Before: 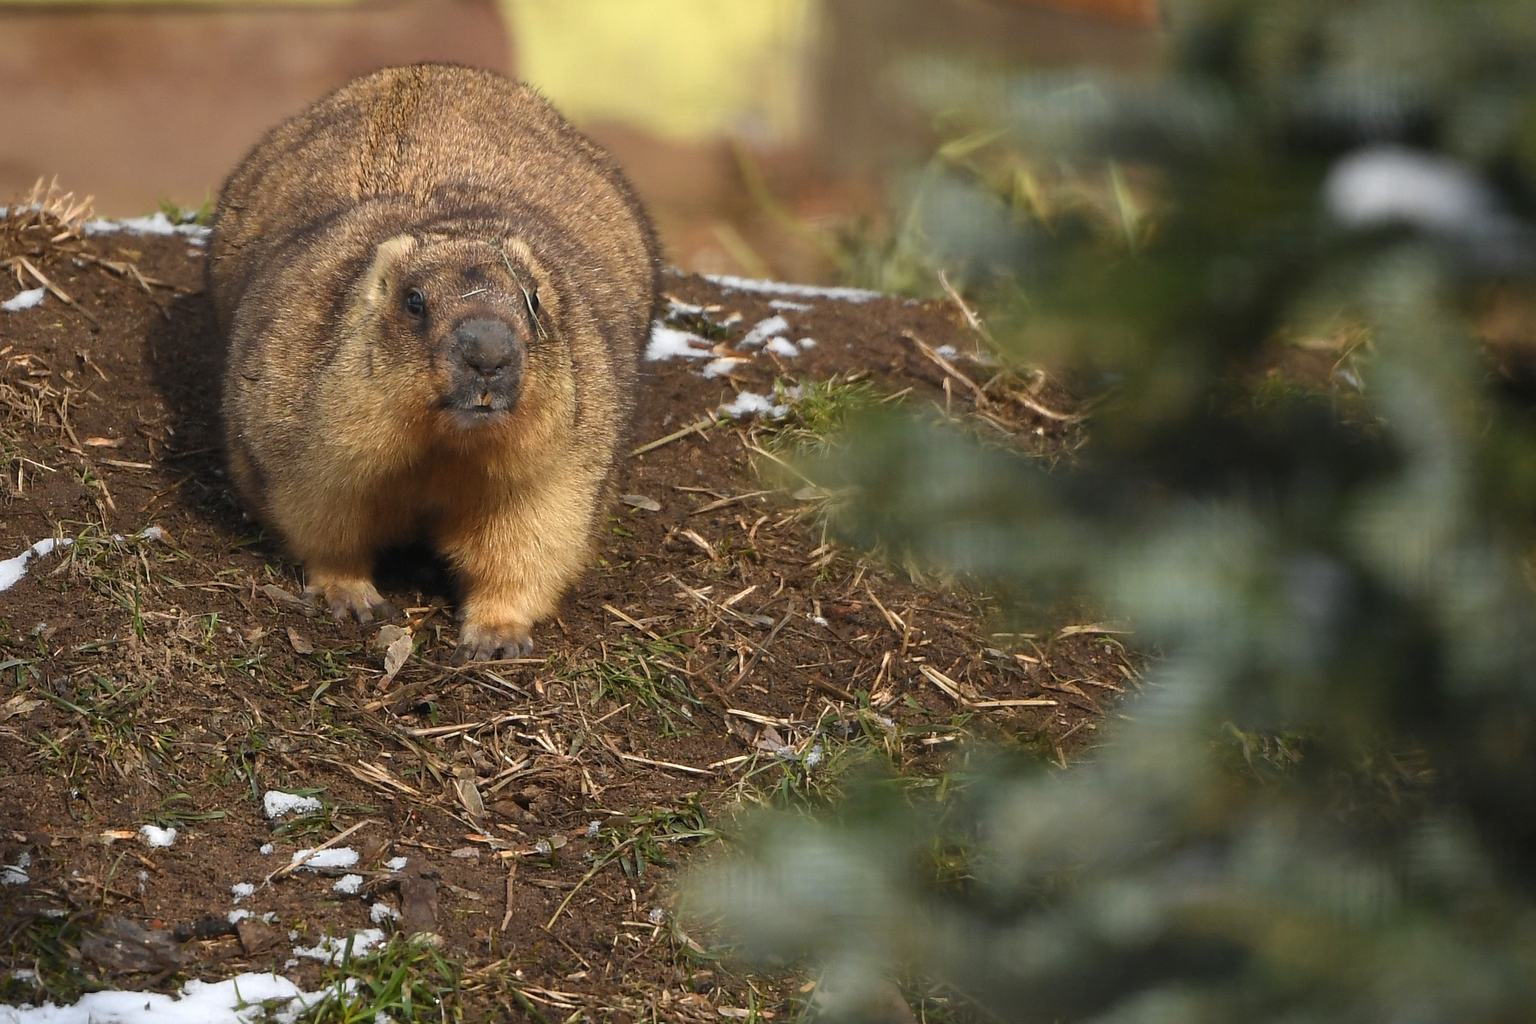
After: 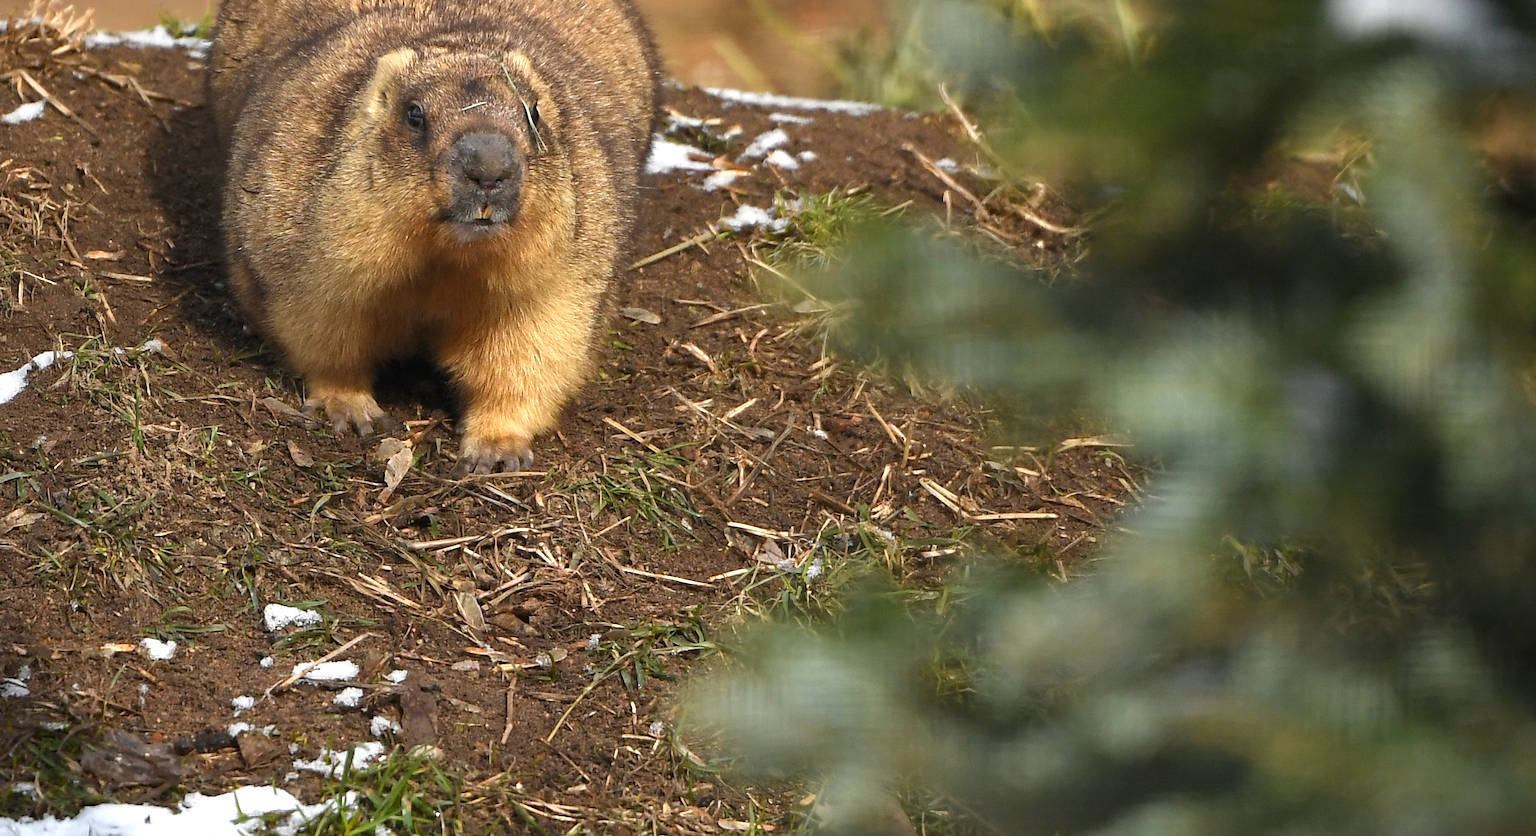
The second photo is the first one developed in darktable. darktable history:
crop and rotate: top 18.288%
exposure: black level correction 0.001, exposure 0.499 EV, compensate exposure bias true, compensate highlight preservation false
haze removal: compatibility mode true, adaptive false
